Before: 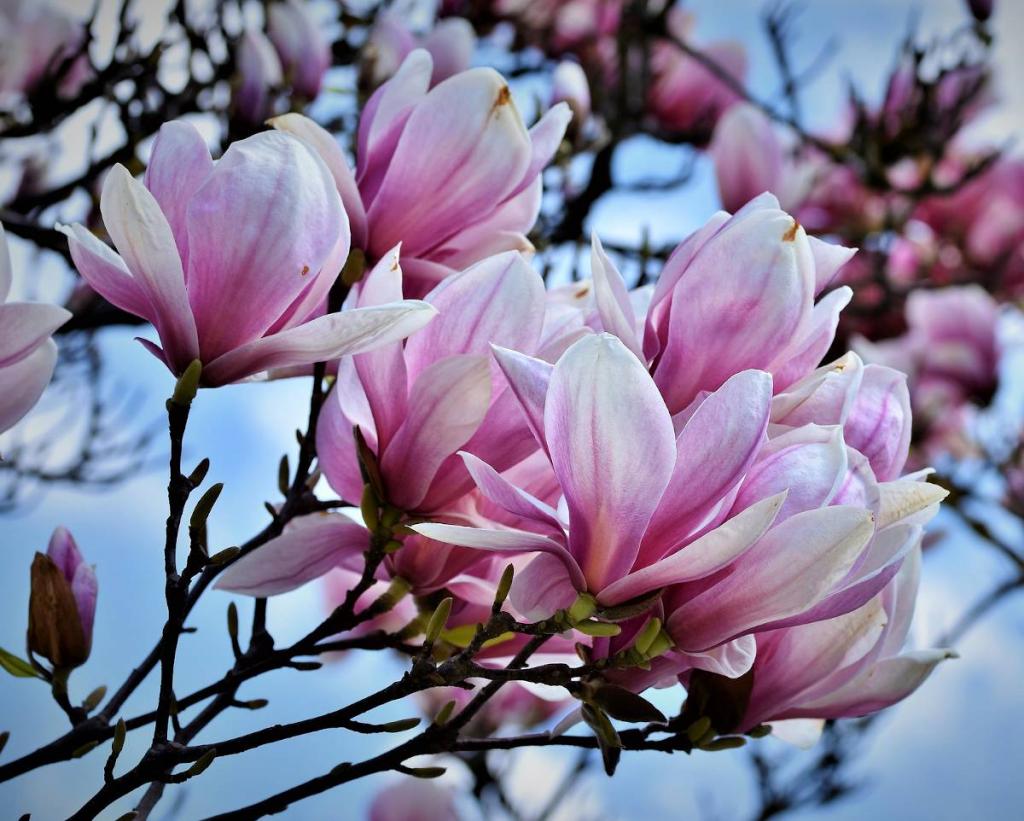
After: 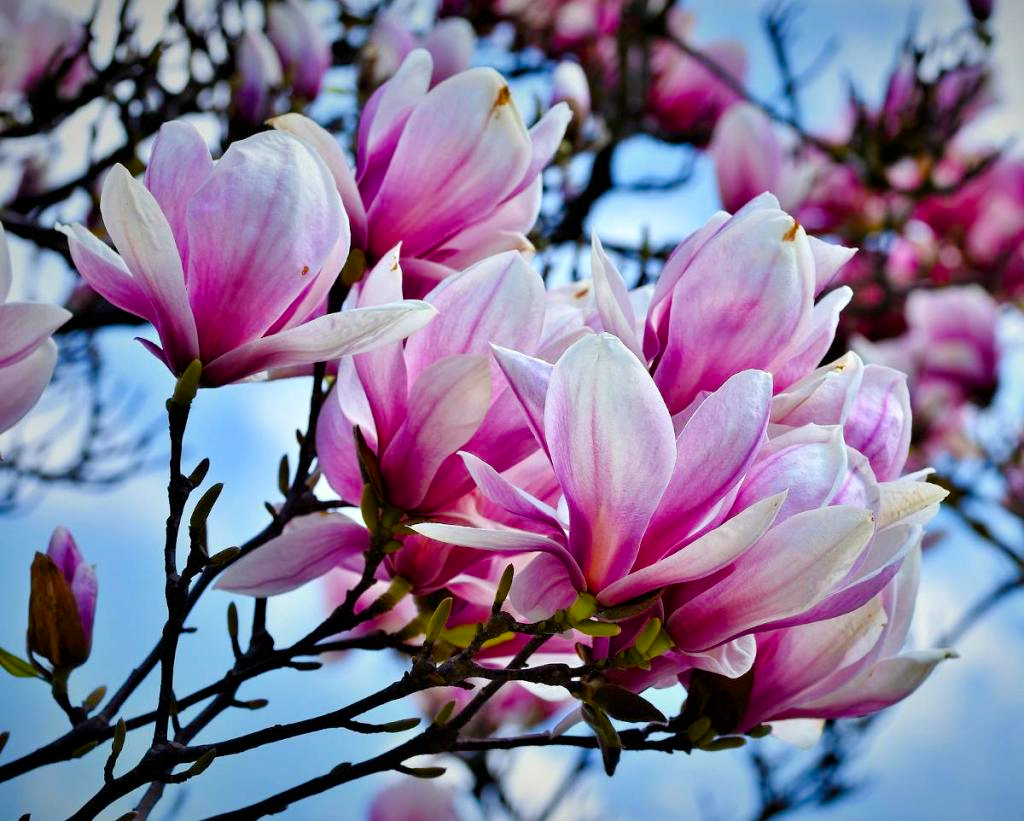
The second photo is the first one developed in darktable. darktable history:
color balance rgb: highlights gain › luminance 6.204%, highlights gain › chroma 1.301%, highlights gain › hue 91.02°, linear chroma grading › global chroma 8.725%, perceptual saturation grading › global saturation 20%, perceptual saturation grading › highlights -24.782%, perceptual saturation grading › shadows 49.667%
